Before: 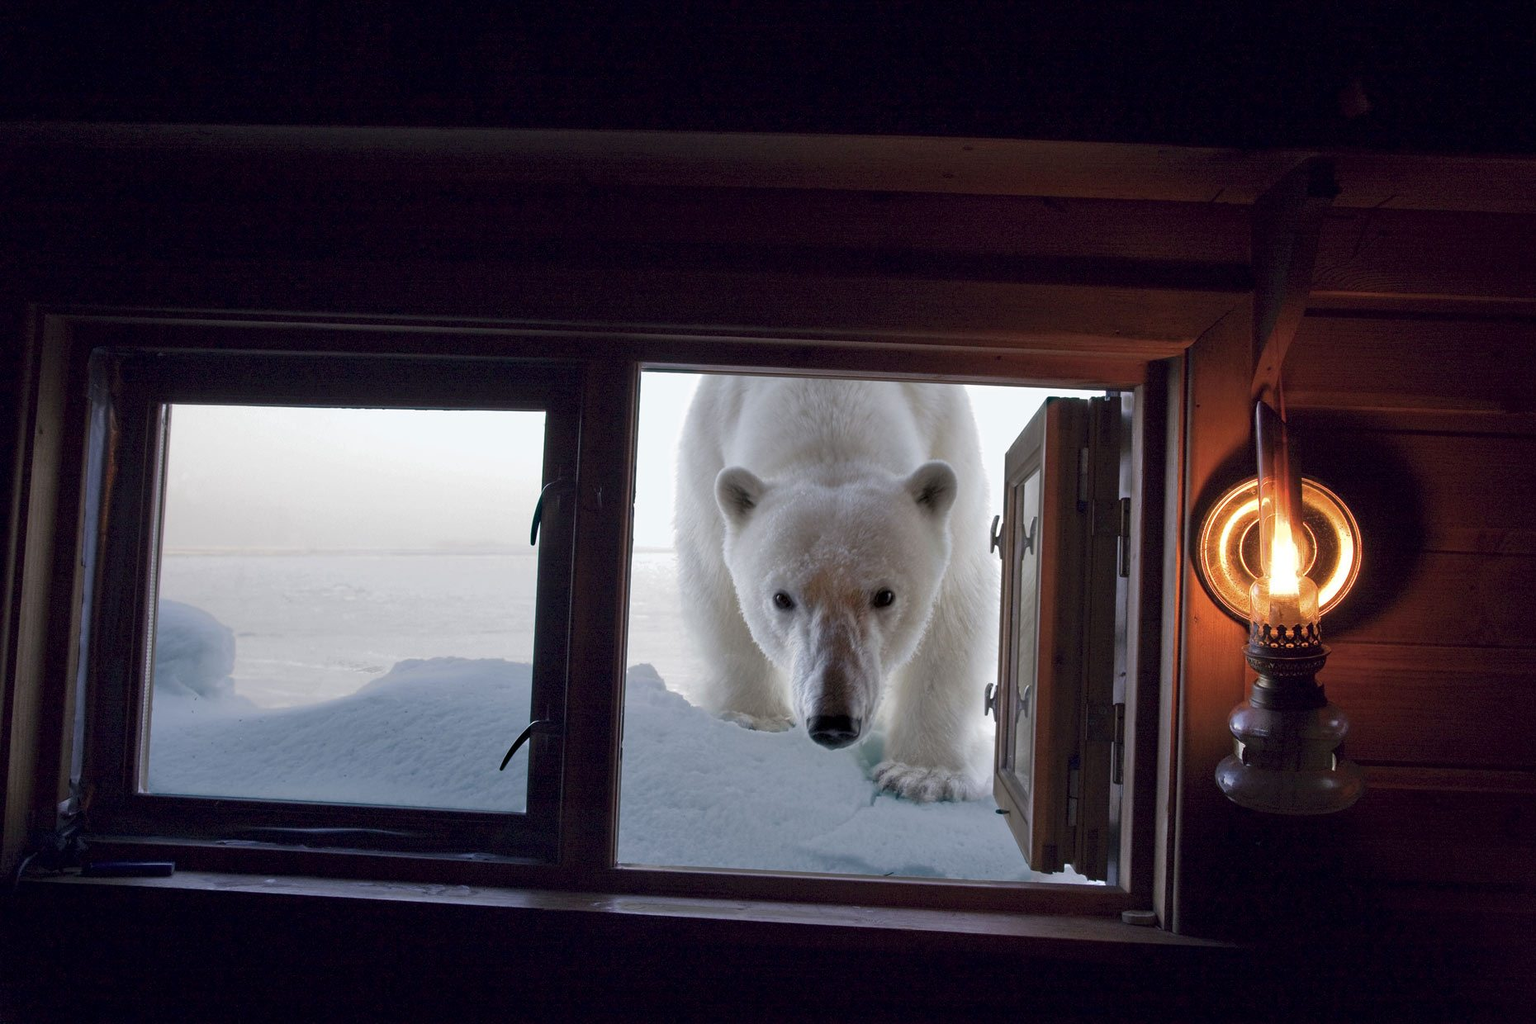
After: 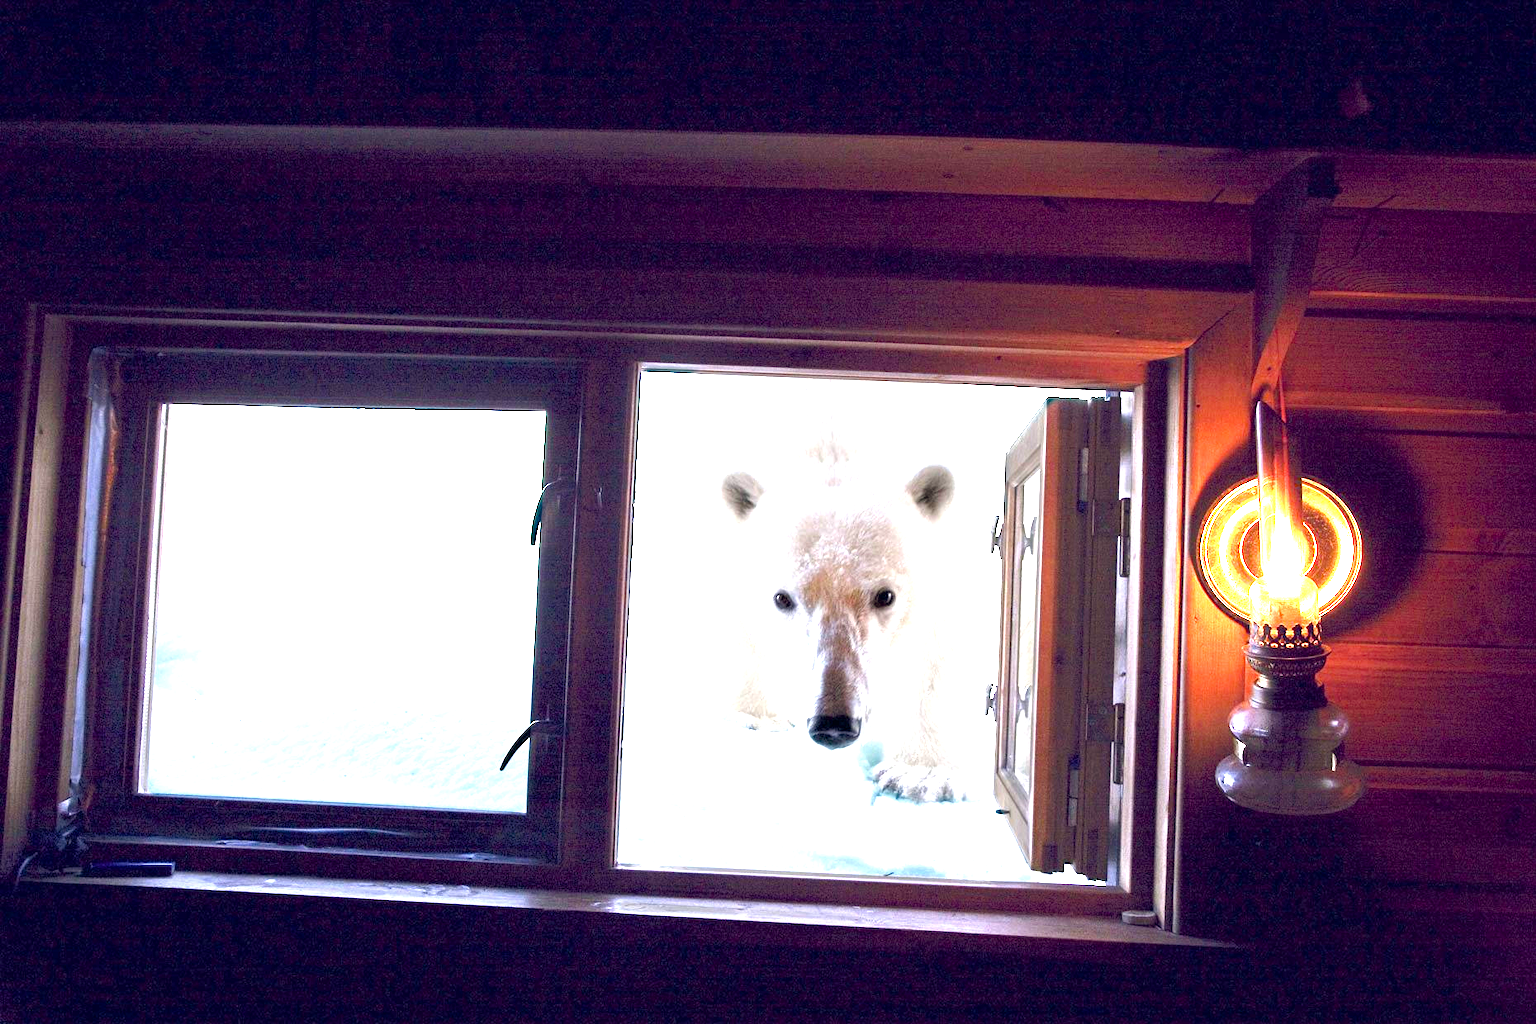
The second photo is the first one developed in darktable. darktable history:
color balance rgb: power › hue 312°, global offset › chroma 0.056%, global offset › hue 254.24°, perceptual saturation grading › global saturation 20%, perceptual saturation grading › highlights -25.133%, perceptual saturation grading › shadows 25.593%, perceptual brilliance grading › global brilliance 25.823%, global vibrance 14.466%
exposure: black level correction 0, exposure 1.687 EV, compensate highlight preservation false
